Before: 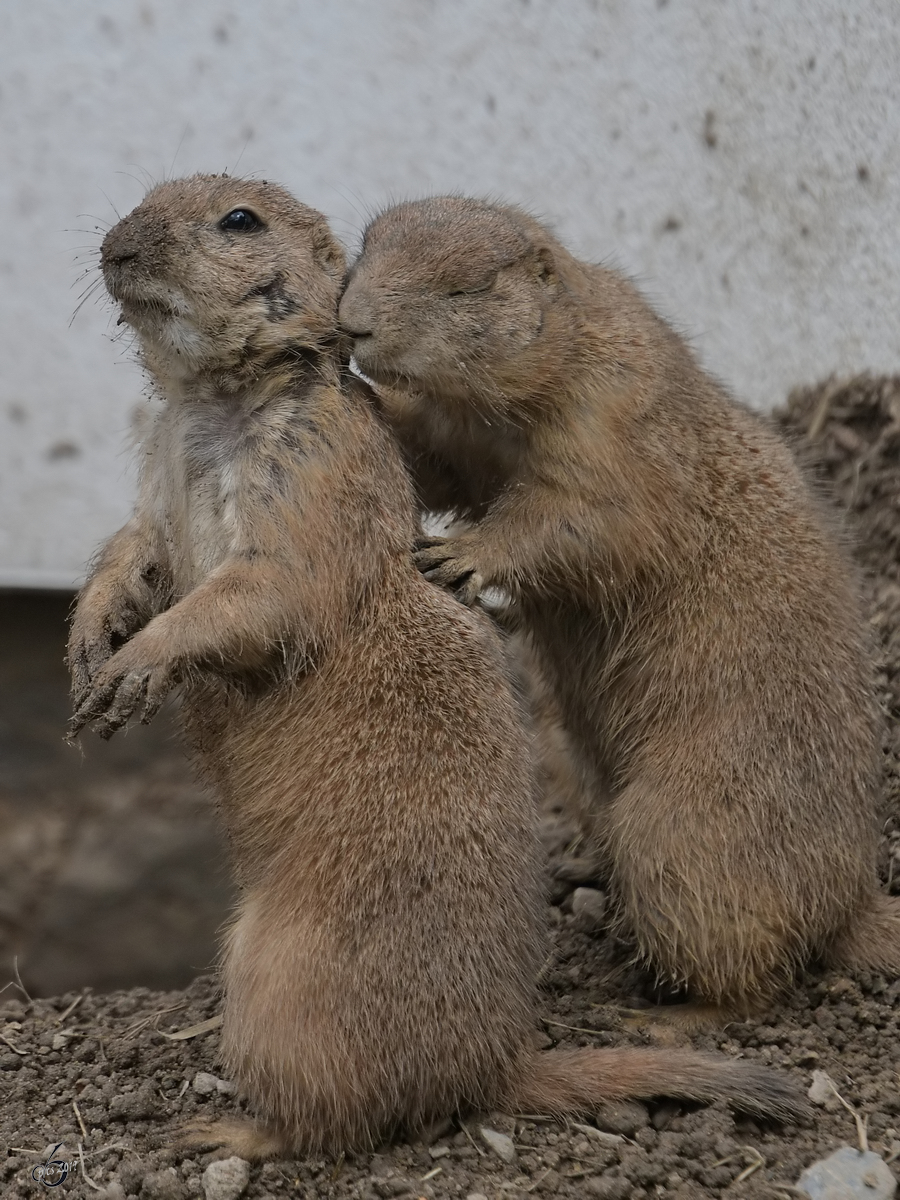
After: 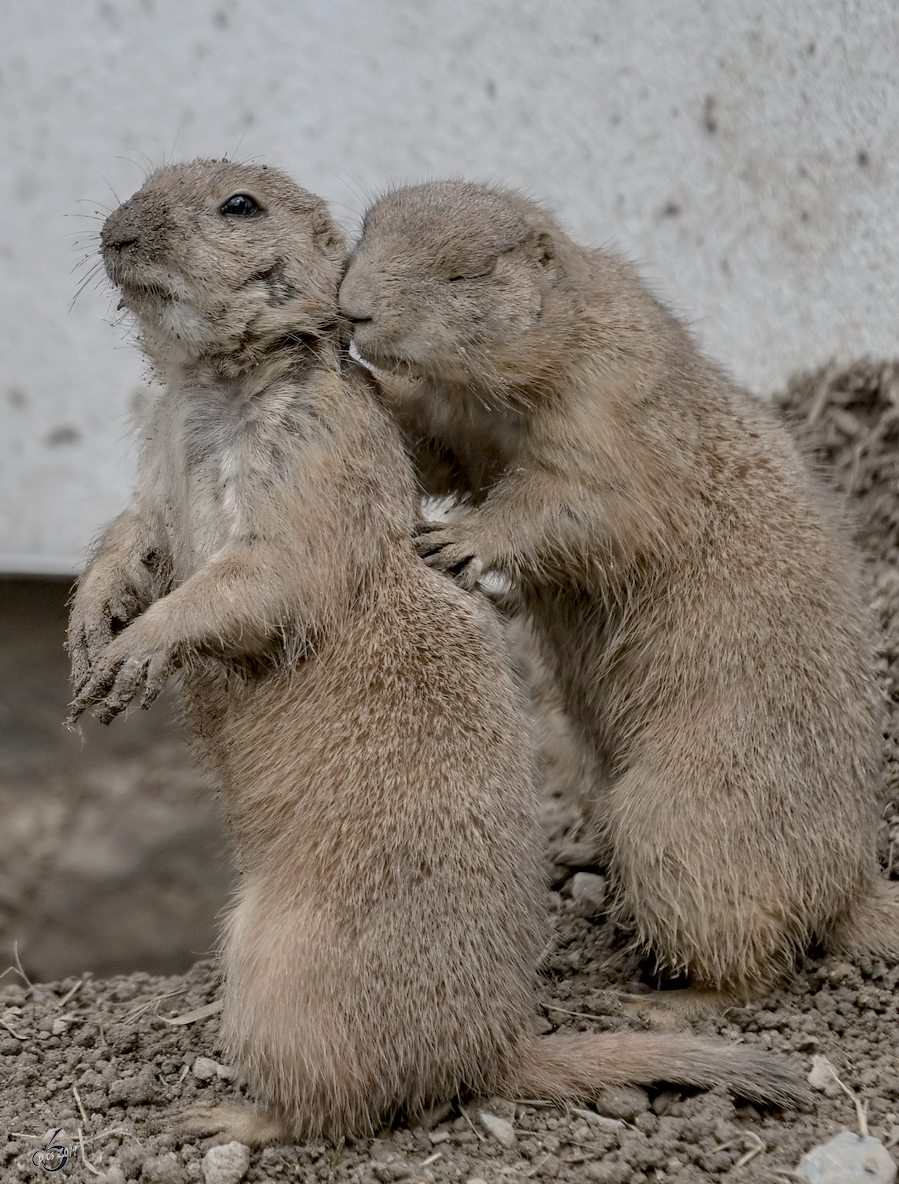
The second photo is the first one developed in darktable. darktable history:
local contrast: highlights 22%, detail 150%
tone curve: curves: ch0 [(0, 0) (0.004, 0.008) (0.077, 0.156) (0.169, 0.29) (0.774, 0.774) (1, 1)], preserve colors none
crop: top 1.285%, right 0.051%
